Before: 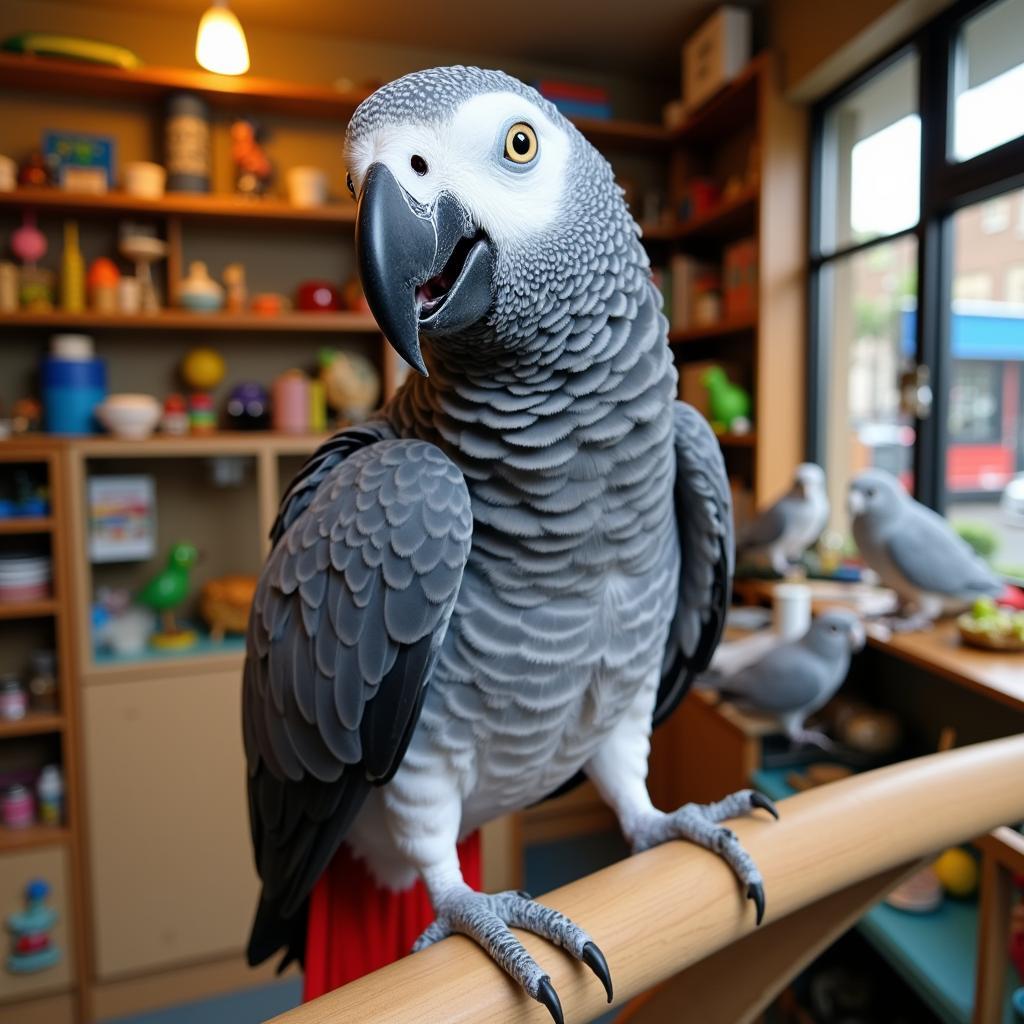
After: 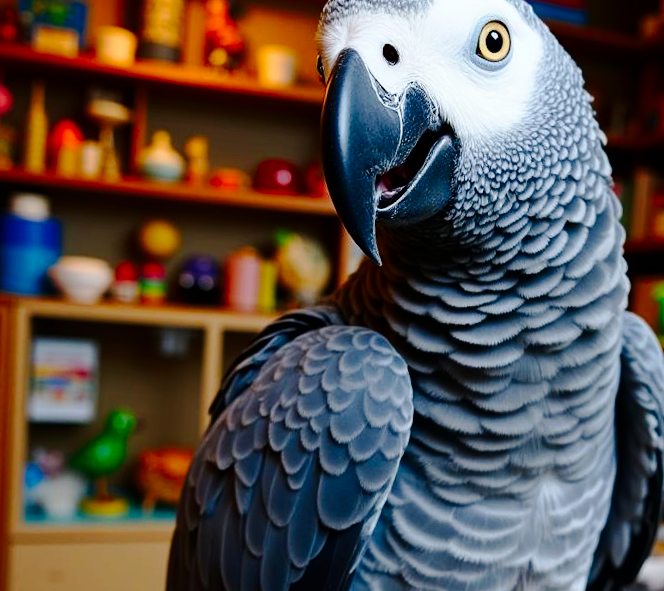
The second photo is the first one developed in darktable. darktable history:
tone curve: curves: ch0 [(0, 0) (0.003, 0.002) (0.011, 0.008) (0.025, 0.016) (0.044, 0.026) (0.069, 0.04) (0.1, 0.061) (0.136, 0.104) (0.177, 0.15) (0.224, 0.22) (0.277, 0.307) (0.335, 0.399) (0.399, 0.492) (0.468, 0.575) (0.543, 0.638) (0.623, 0.701) (0.709, 0.778) (0.801, 0.85) (0.898, 0.934) (1, 1)], preserve colors none
crop and rotate: angle -4.99°, left 2.122%, top 6.945%, right 27.566%, bottom 30.519%
contrast brightness saturation: contrast 0.12, brightness -0.12, saturation 0.2
